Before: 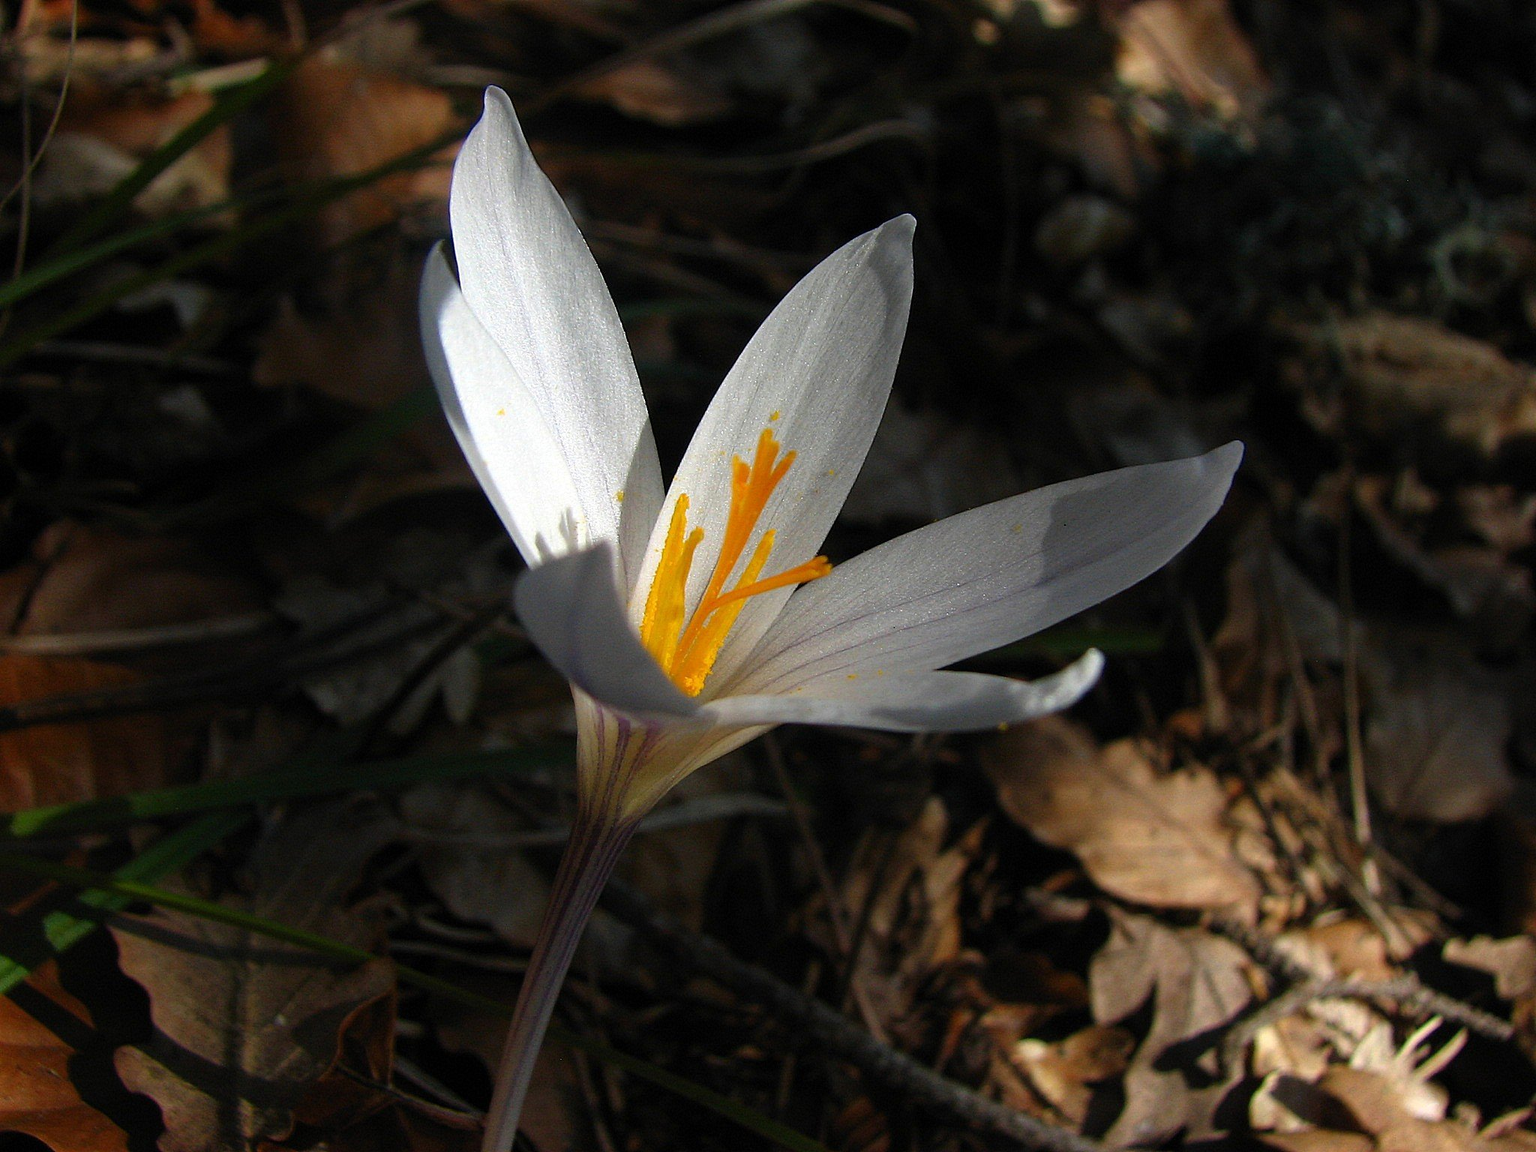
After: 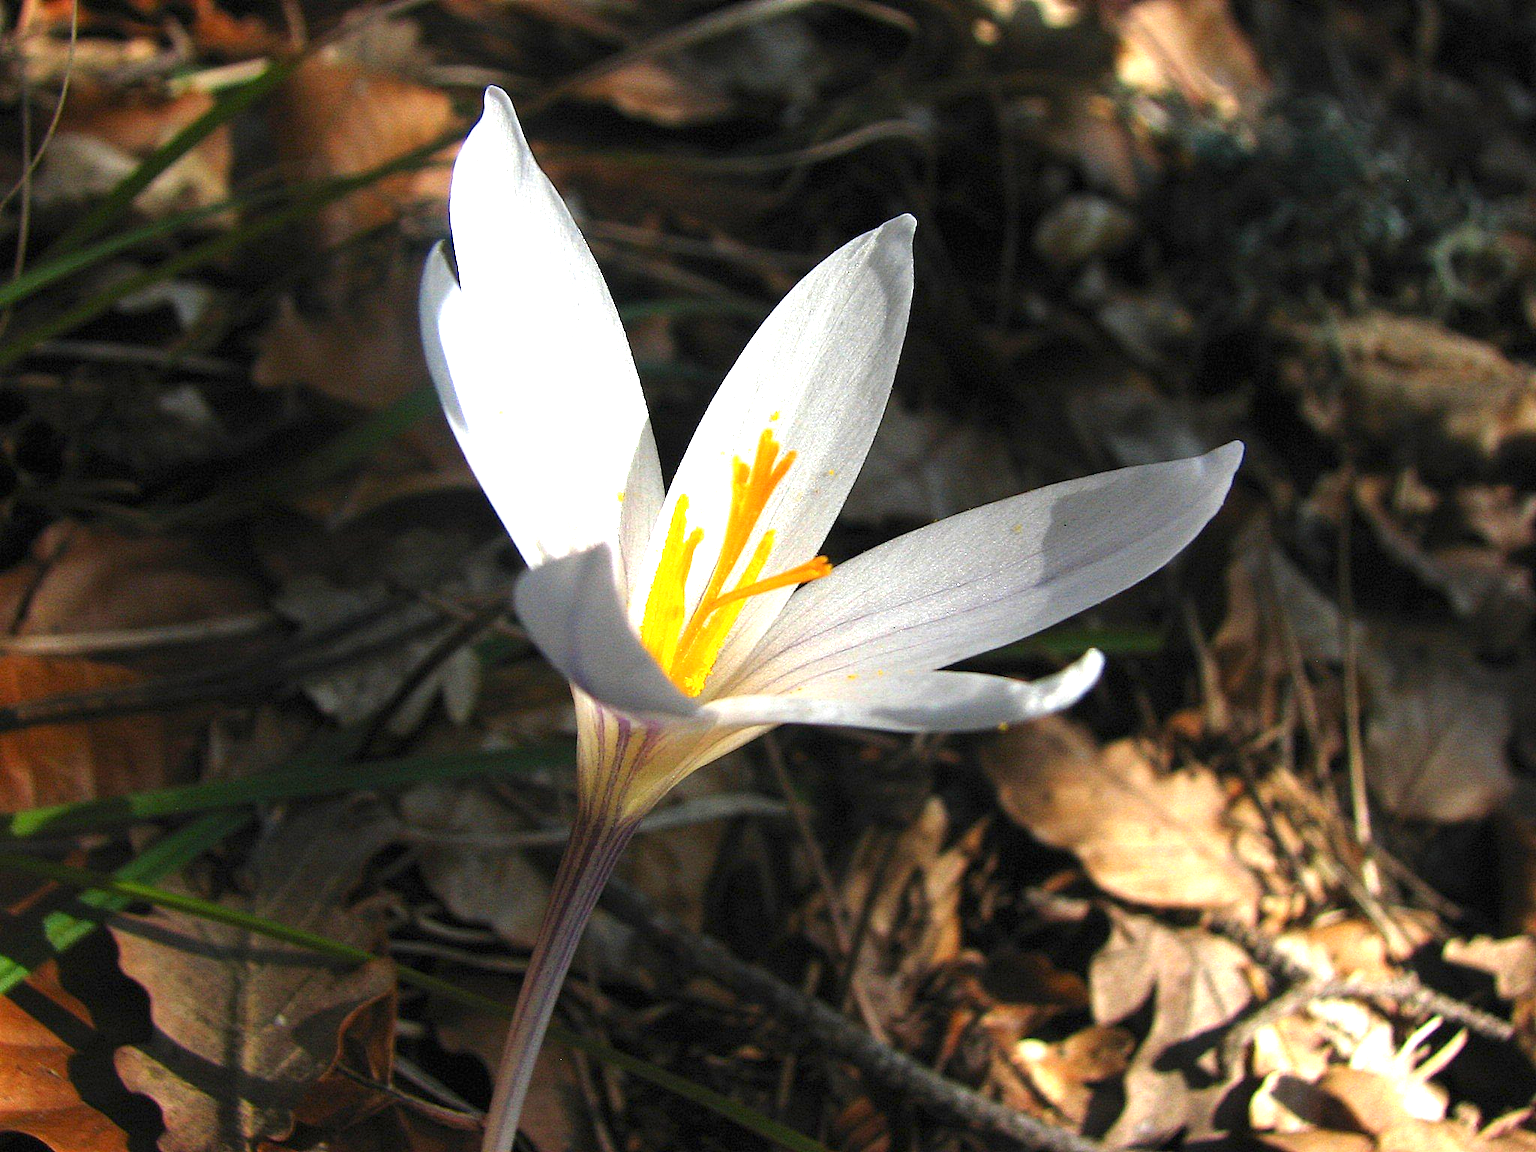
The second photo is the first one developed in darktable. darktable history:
exposure: black level correction 0, exposure 1.665 EV, compensate highlight preservation false
